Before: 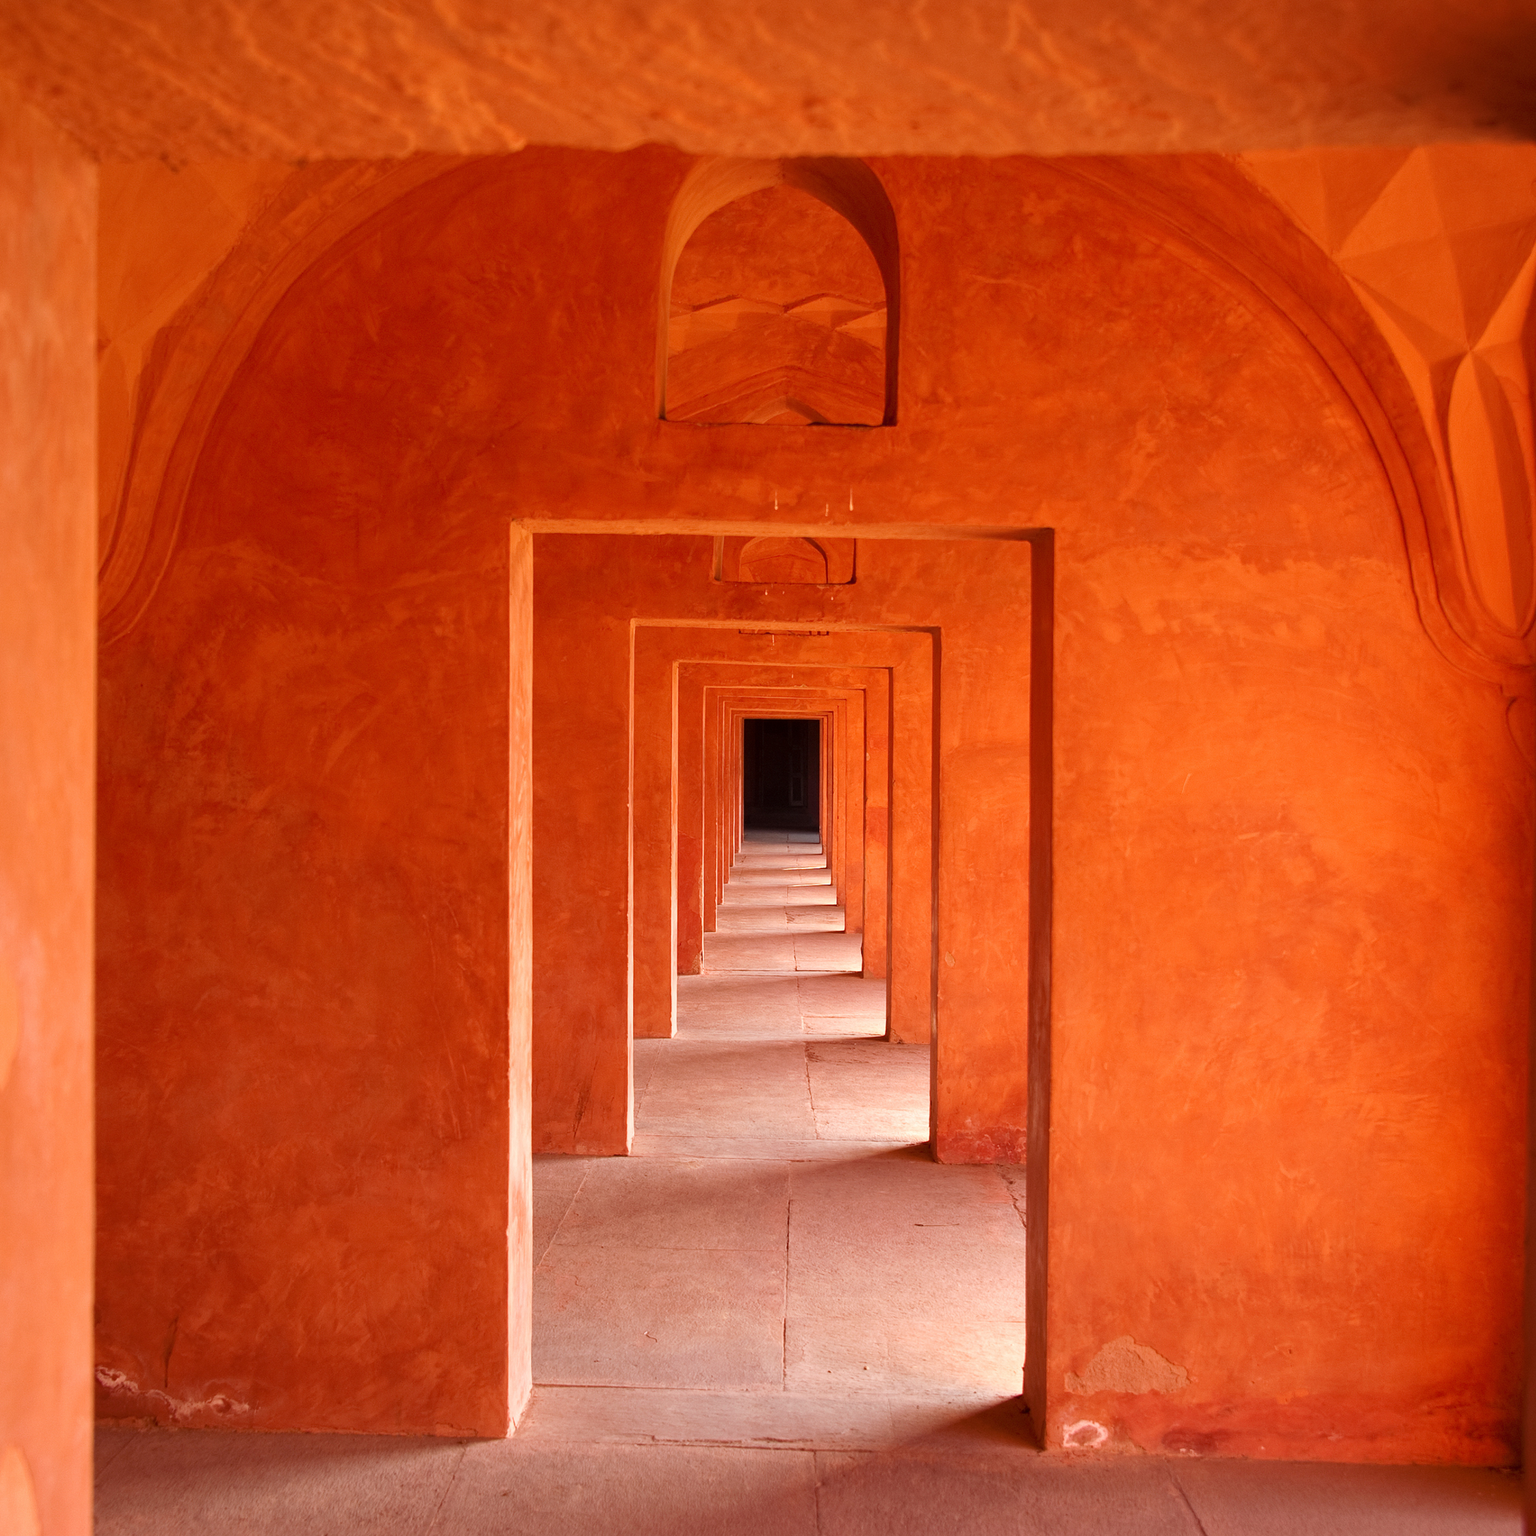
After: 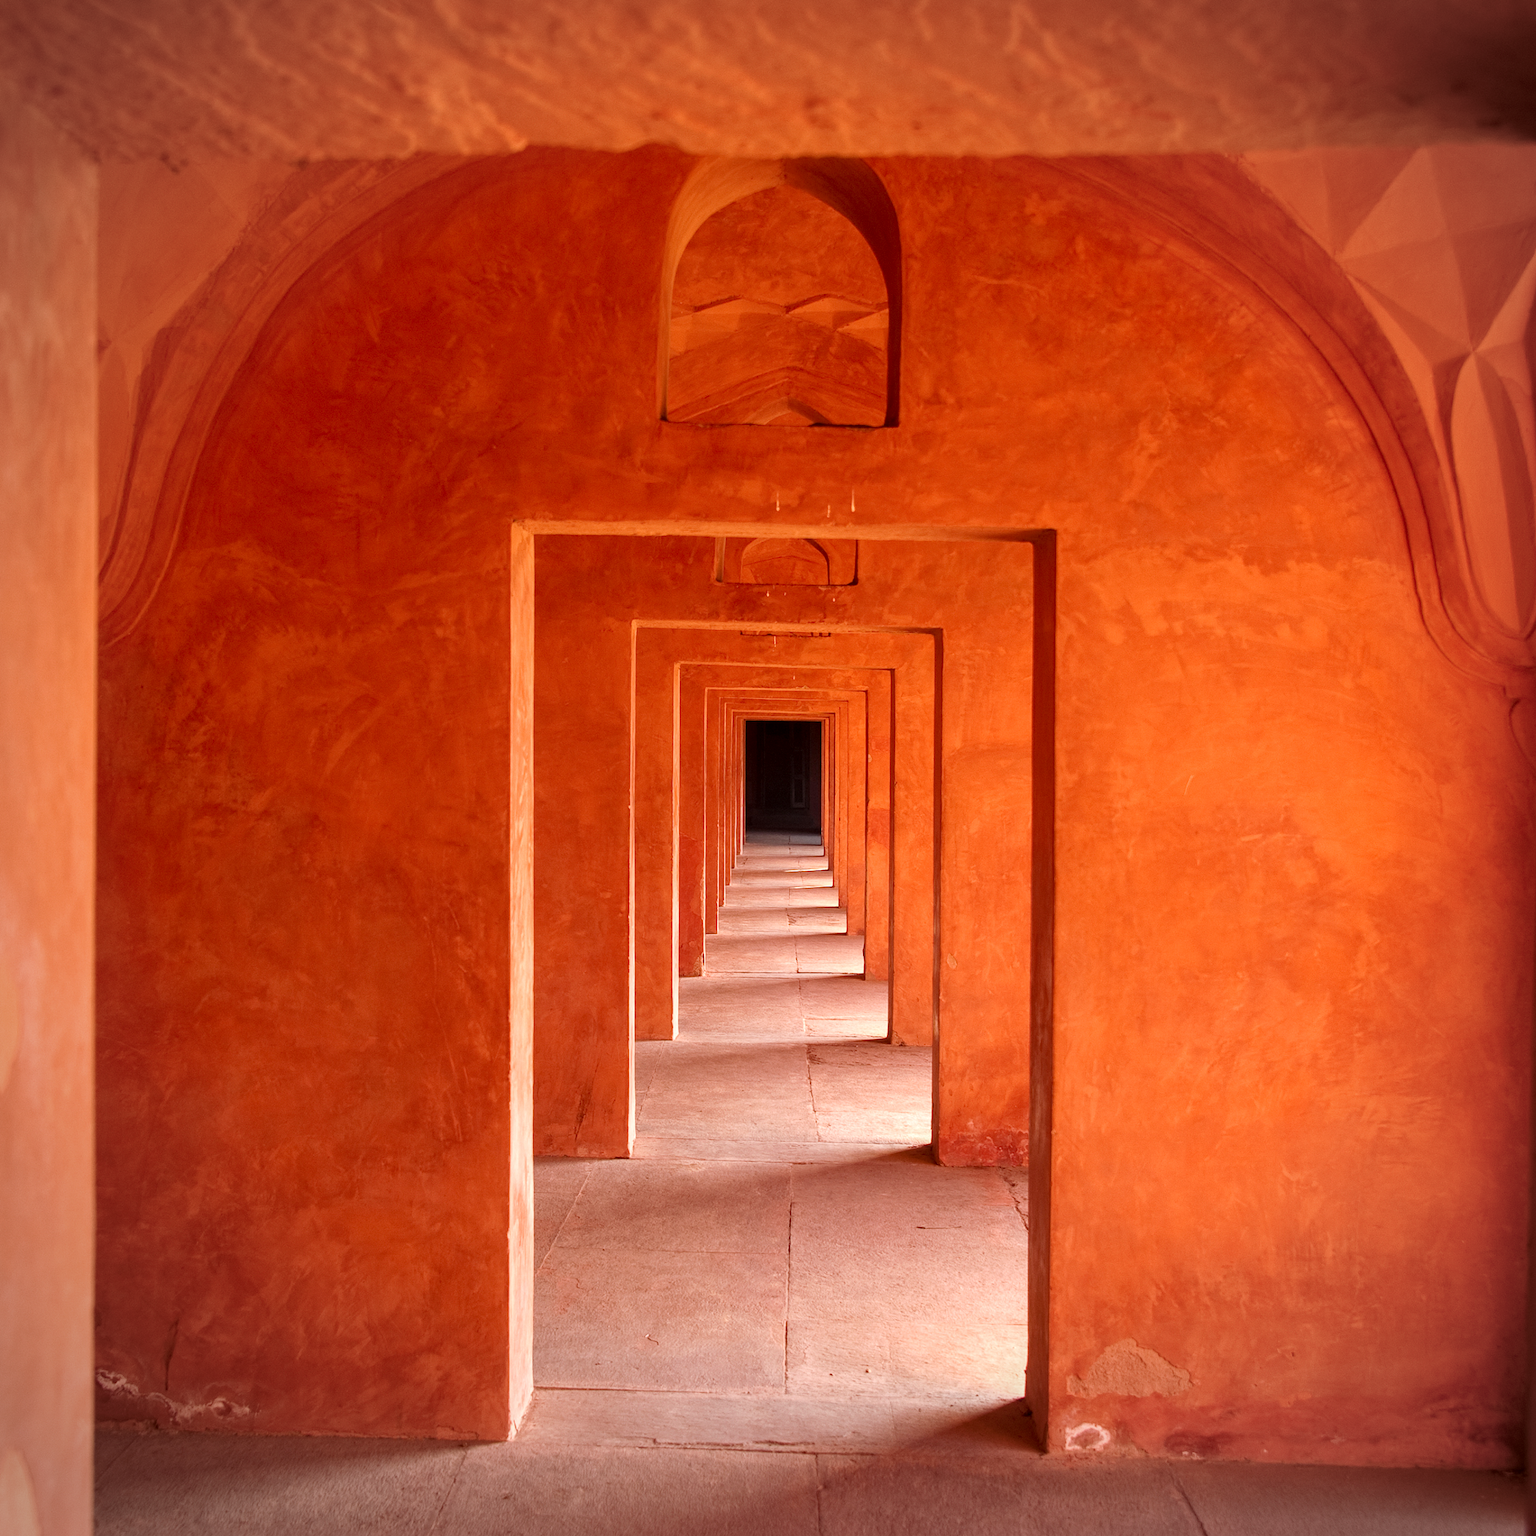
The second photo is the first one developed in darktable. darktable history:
color zones: curves: ch0 [(0, 0.5) (0.143, 0.5) (0.286, 0.5) (0.429, 0.5) (0.571, 0.5) (0.714, 0.476) (0.857, 0.5) (1, 0.5)]; ch2 [(0, 0.5) (0.143, 0.5) (0.286, 0.5) (0.429, 0.5) (0.571, 0.5) (0.714, 0.487) (0.857, 0.5) (1, 0.5)]
vignetting: brightness -0.399, saturation -0.293
crop: top 0.036%, bottom 0.146%
local contrast: on, module defaults
